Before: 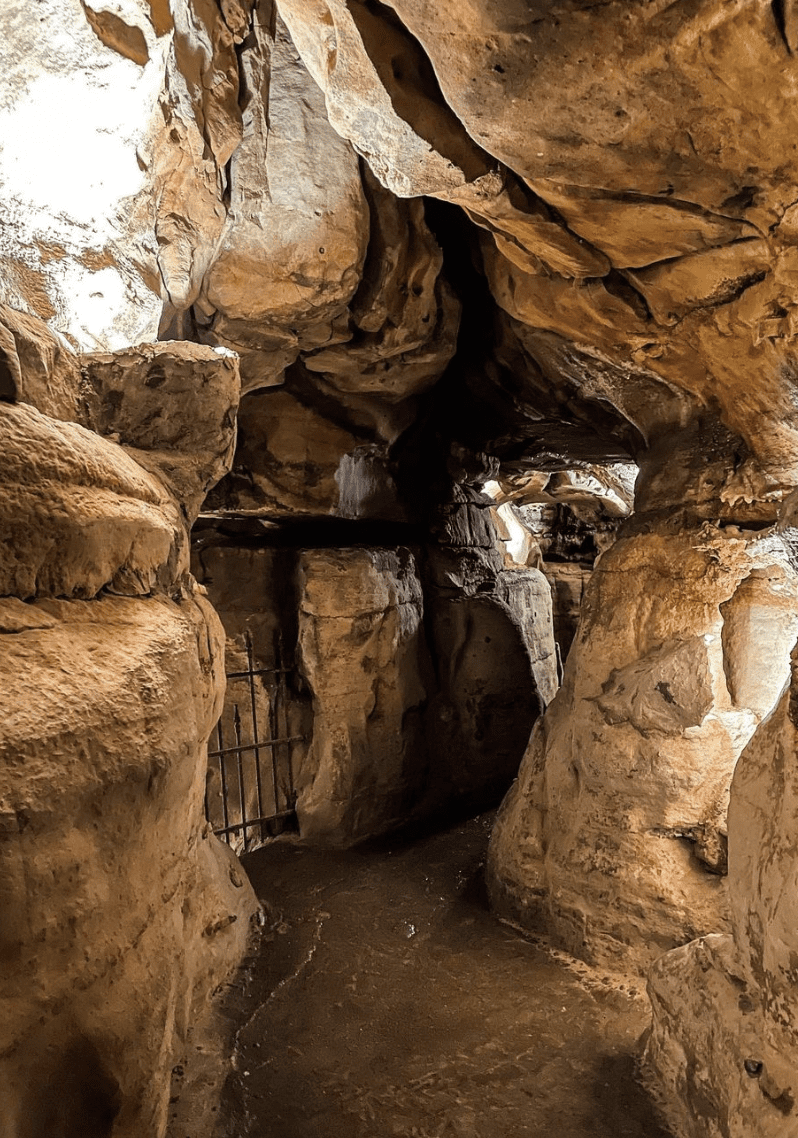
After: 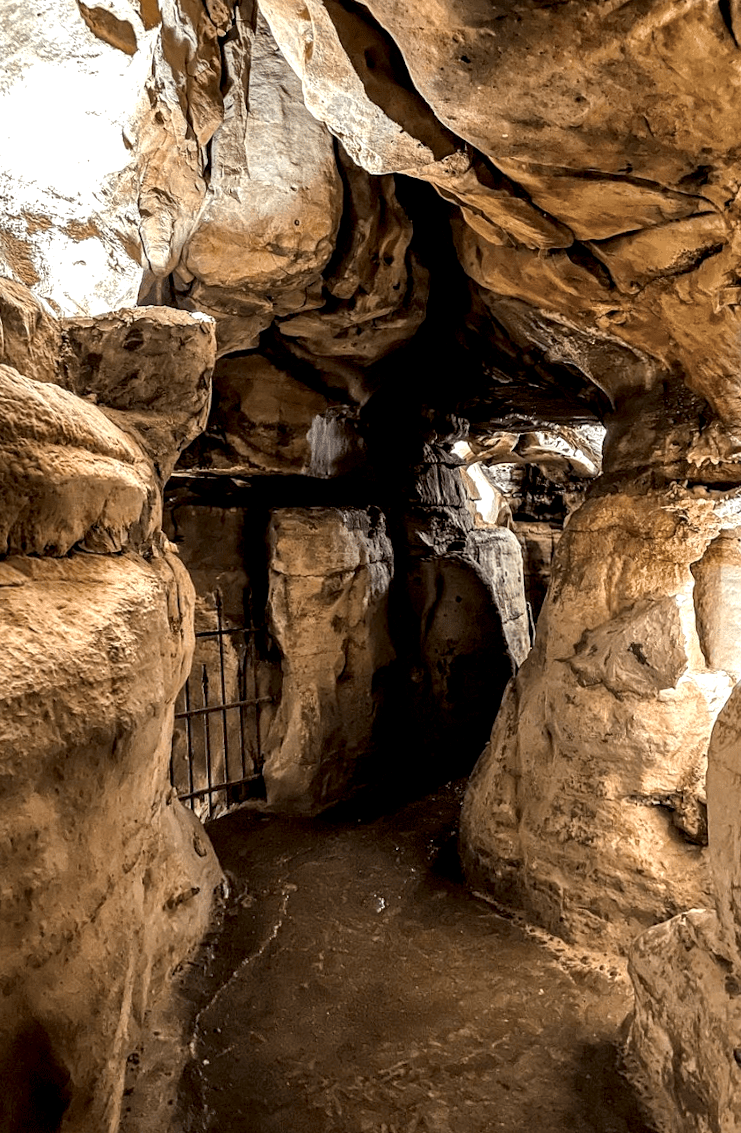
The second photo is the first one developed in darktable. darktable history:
exposure: black level correction 0.002, exposure 0.15 EV, compensate highlight preservation false
rotate and perspective: rotation 0.215°, lens shift (vertical) -0.139, crop left 0.069, crop right 0.939, crop top 0.002, crop bottom 0.996
local contrast: detail 135%, midtone range 0.75
